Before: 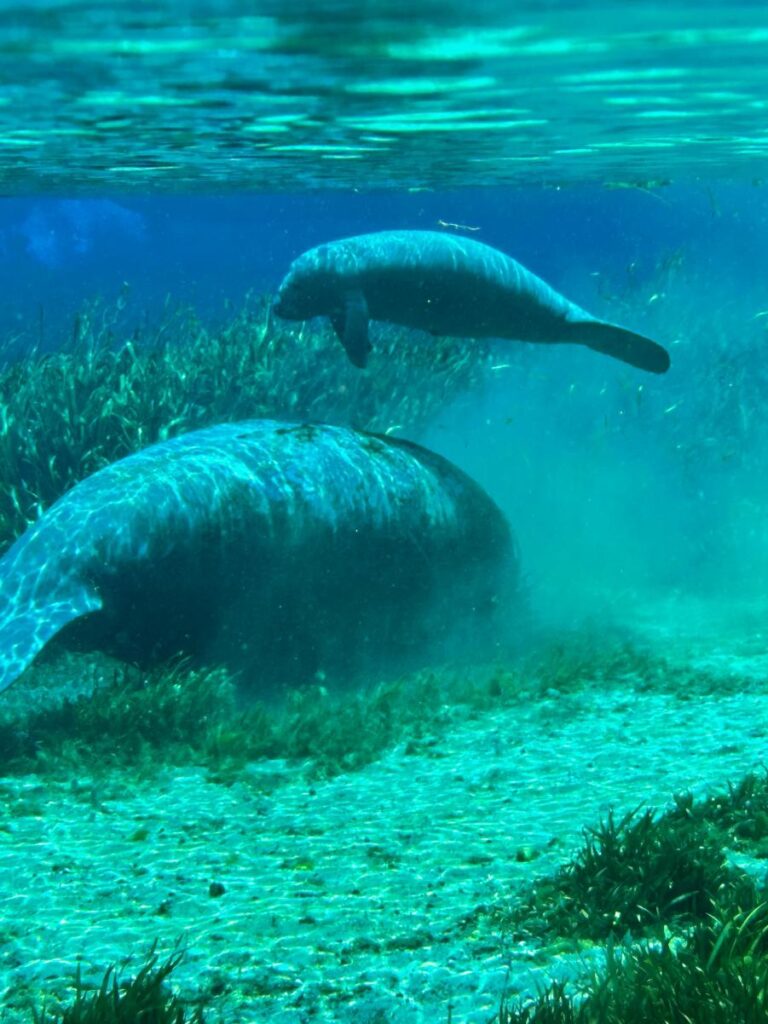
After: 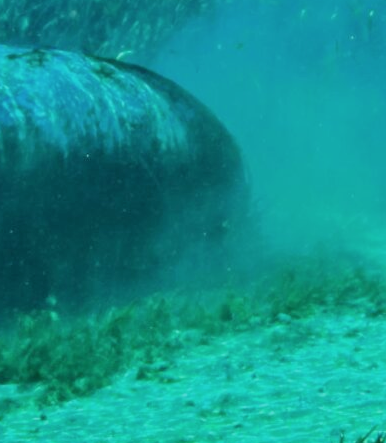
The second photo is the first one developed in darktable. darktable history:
filmic rgb: black relative exposure -7.65 EV, white relative exposure 4.56 EV, hardness 3.61, color science v6 (2022)
crop: left 35.03%, top 36.625%, right 14.663%, bottom 20.057%
color correction: highlights b* 3
